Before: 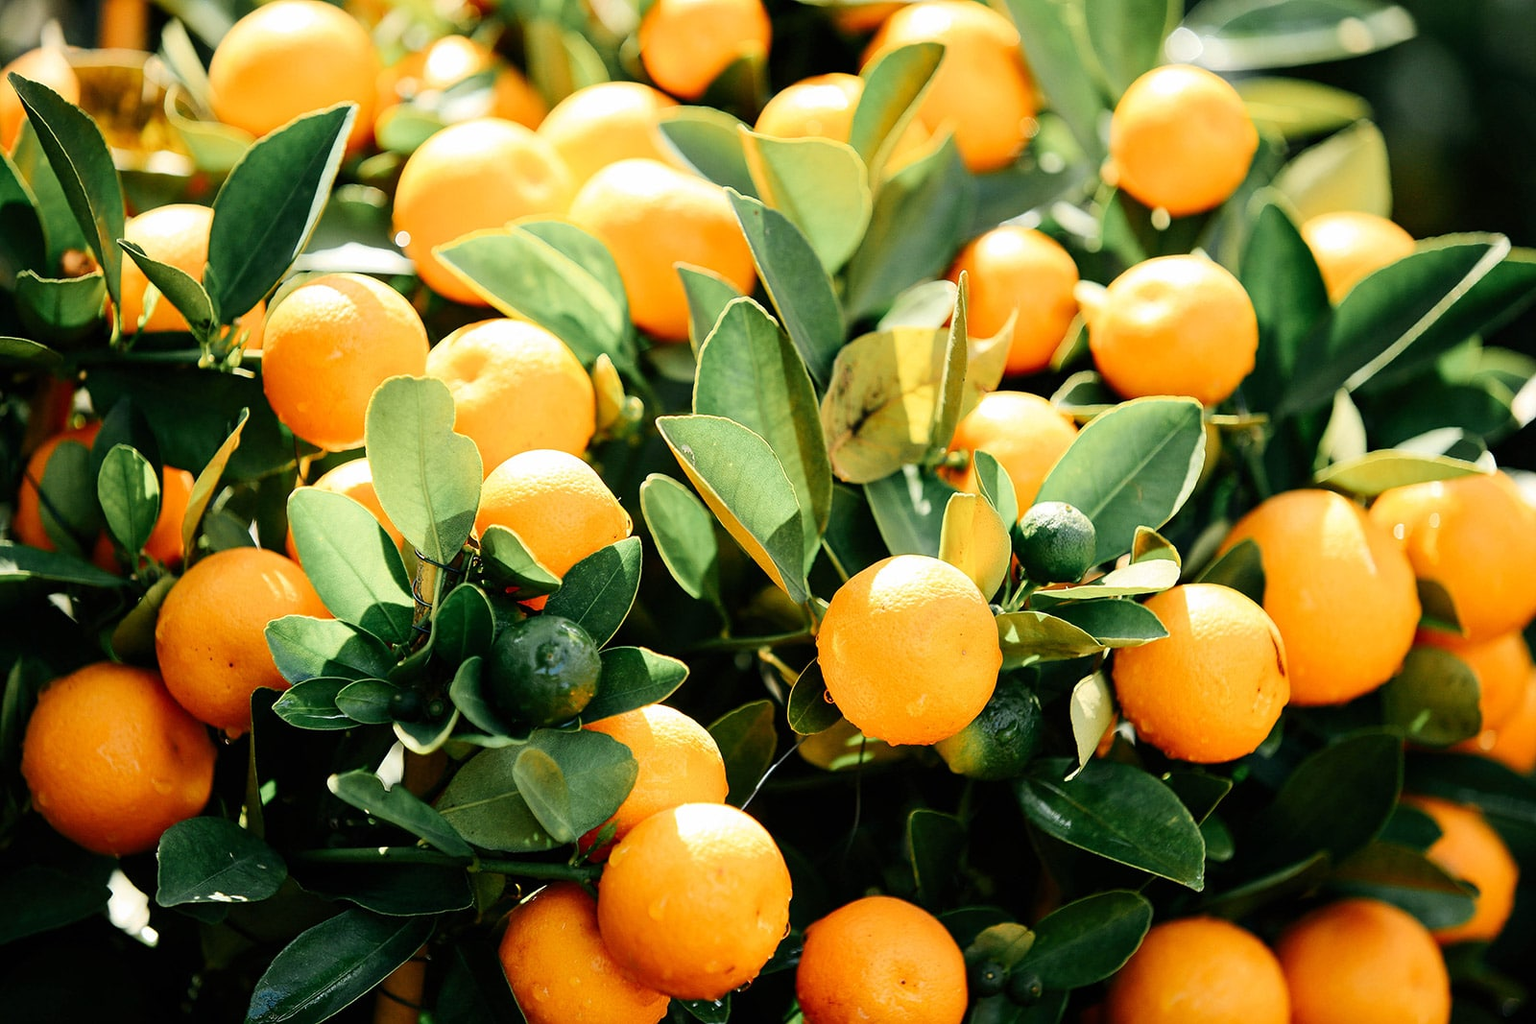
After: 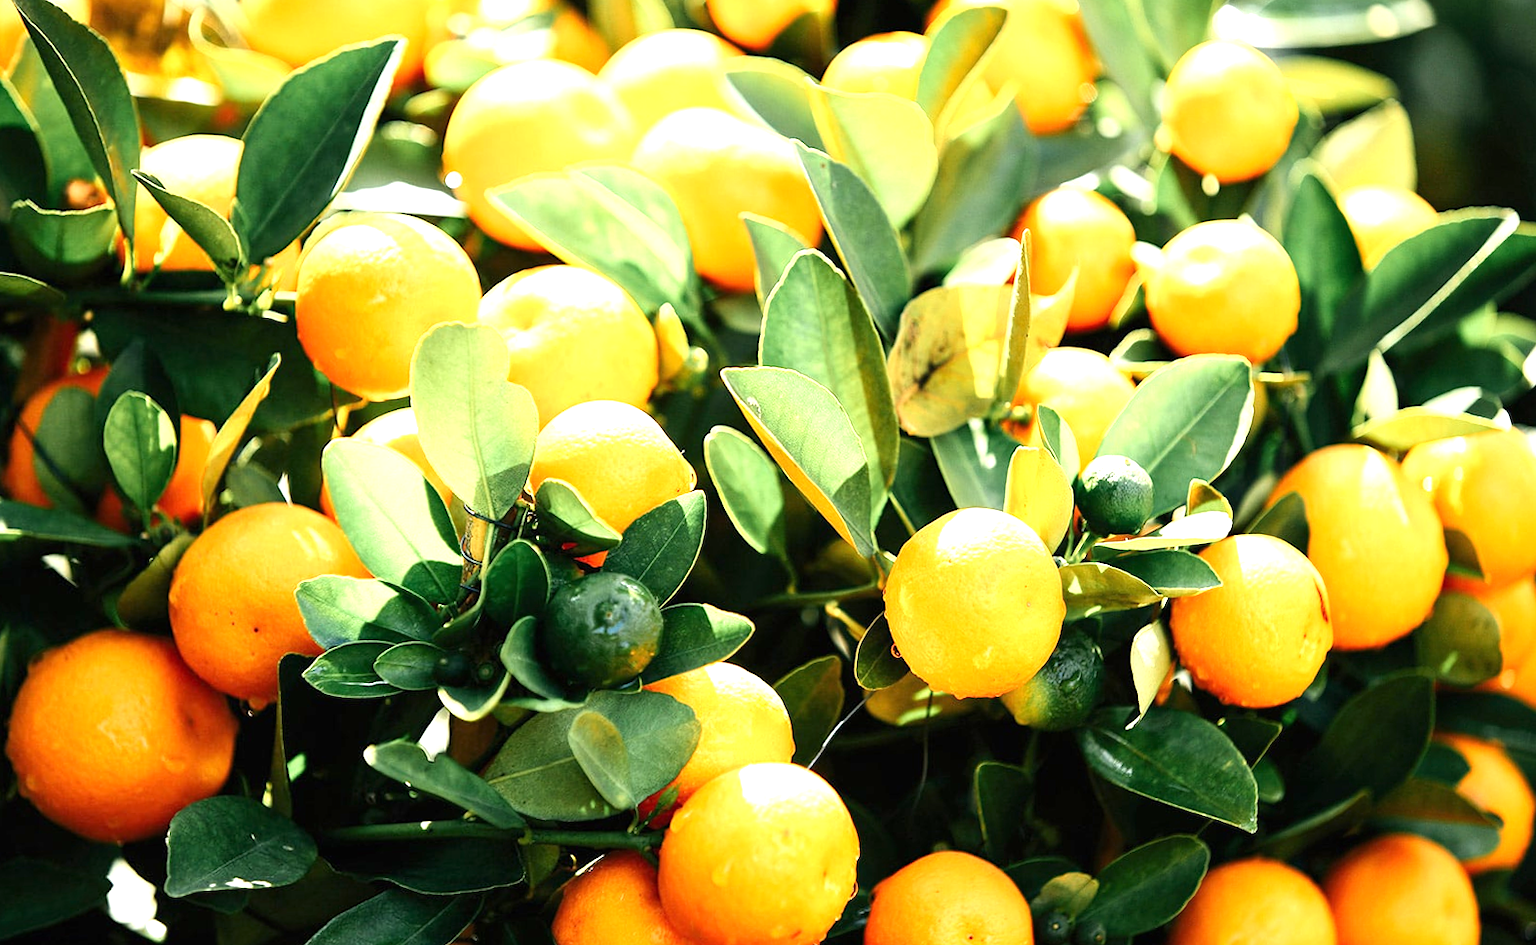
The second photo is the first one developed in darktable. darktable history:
exposure: black level correction 0, exposure 0.9 EV, compensate highlight preservation false
rotate and perspective: rotation -0.013°, lens shift (vertical) -0.027, lens shift (horizontal) 0.178, crop left 0.016, crop right 0.989, crop top 0.082, crop bottom 0.918
